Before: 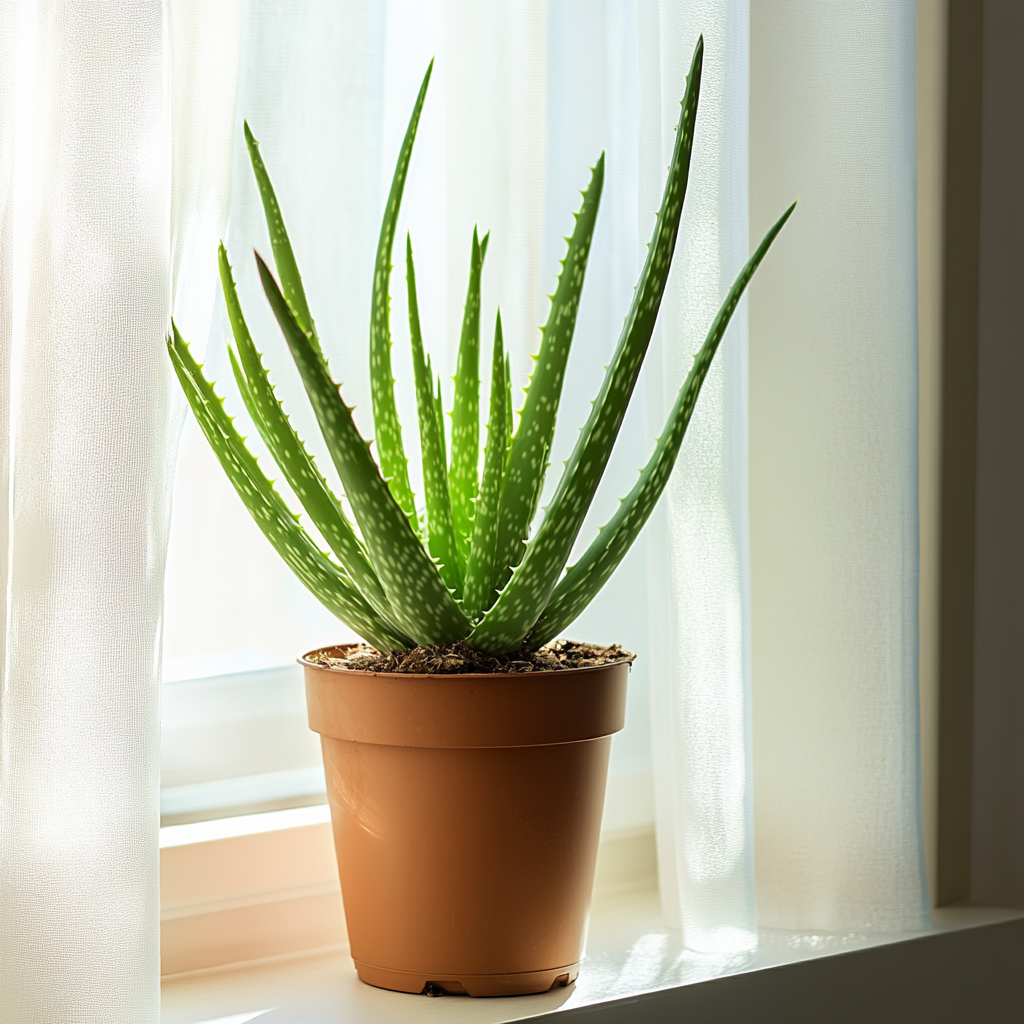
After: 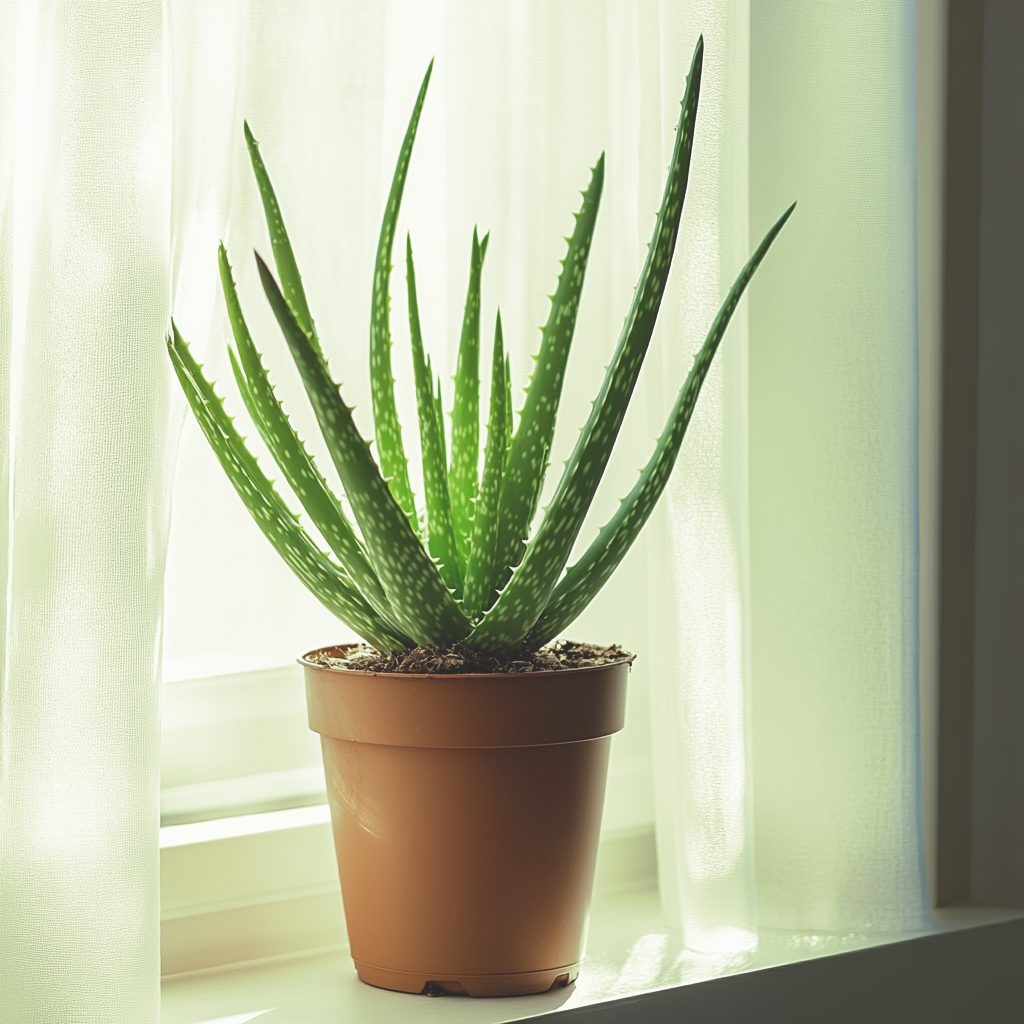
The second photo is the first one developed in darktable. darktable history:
split-toning: shadows › hue 290.82°, shadows › saturation 0.34, highlights › saturation 0.38, balance 0, compress 50%
exposure: black level correction -0.023, exposure -0.039 EV, compensate highlight preservation false
white balance: red 0.925, blue 1.046
